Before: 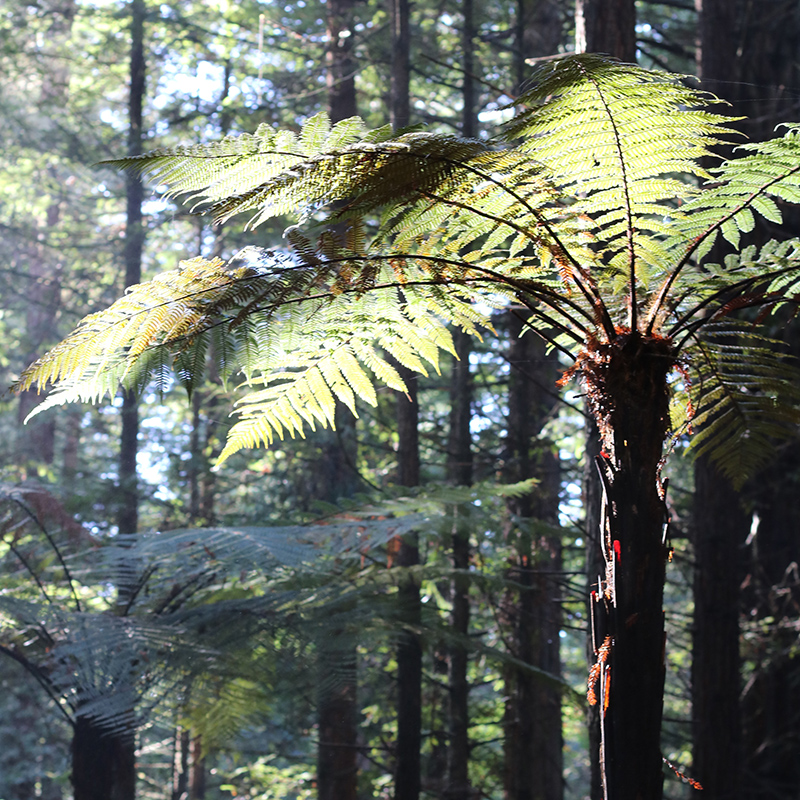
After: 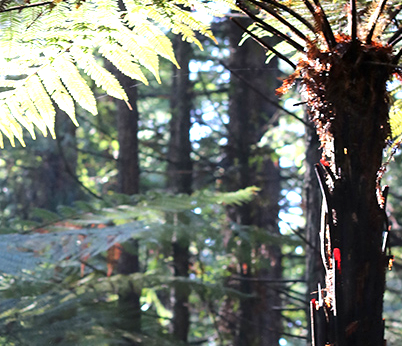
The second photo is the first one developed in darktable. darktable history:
crop: left 35.03%, top 36.625%, right 14.663%, bottom 20.057%
exposure: black level correction 0.001, exposure 0.675 EV, compensate highlight preservation false
